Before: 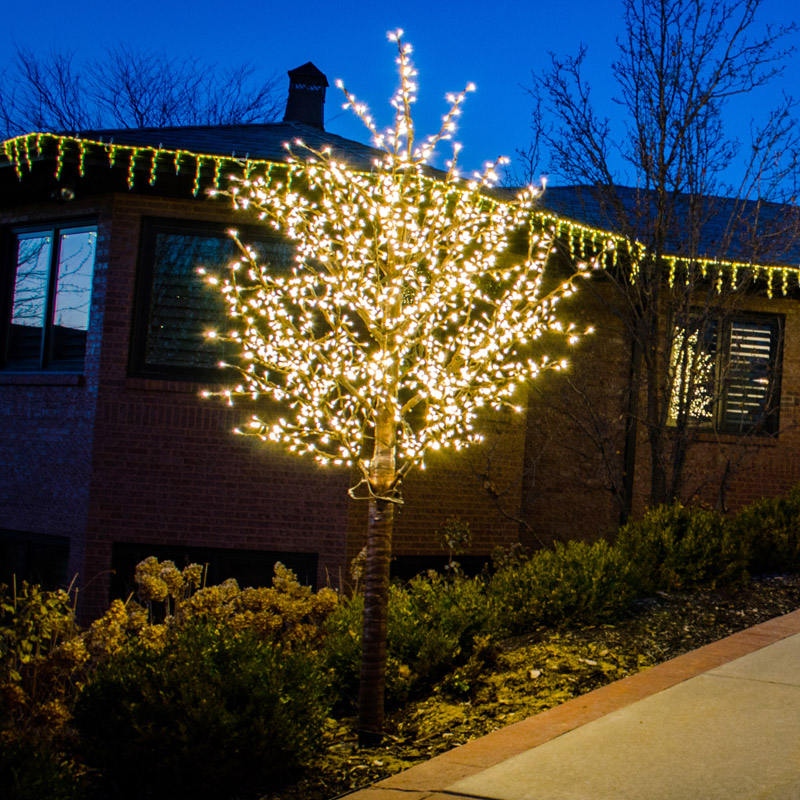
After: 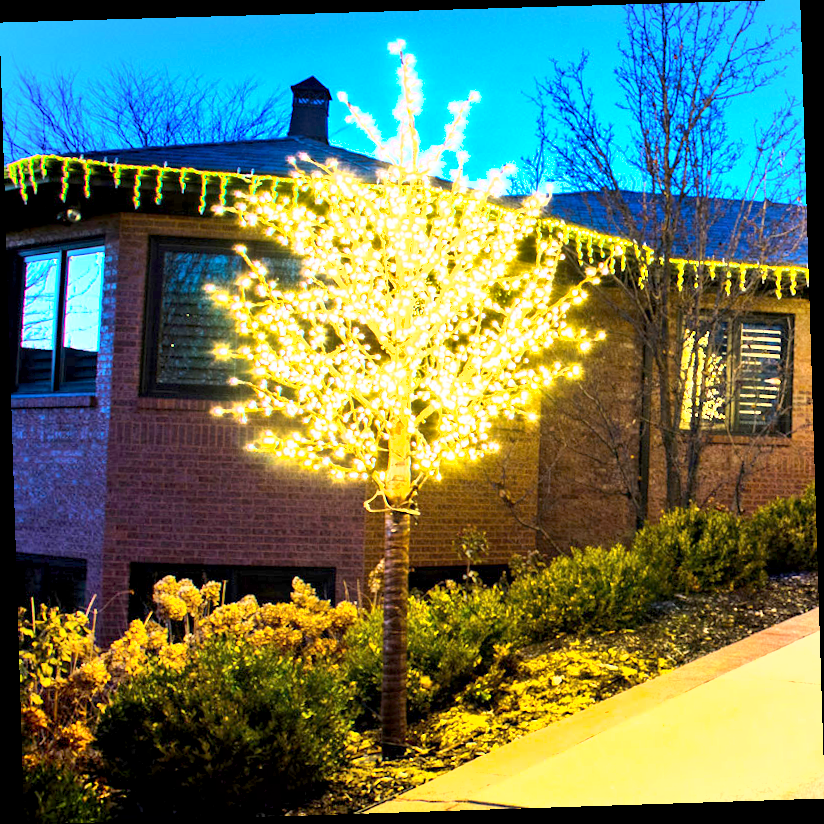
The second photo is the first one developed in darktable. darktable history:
exposure: black level correction 0.001, exposure 1.719 EV, compensate exposure bias true, compensate highlight preservation false
shadows and highlights: low approximation 0.01, soften with gaussian
rotate and perspective: rotation -1.77°, lens shift (horizontal) 0.004, automatic cropping off
